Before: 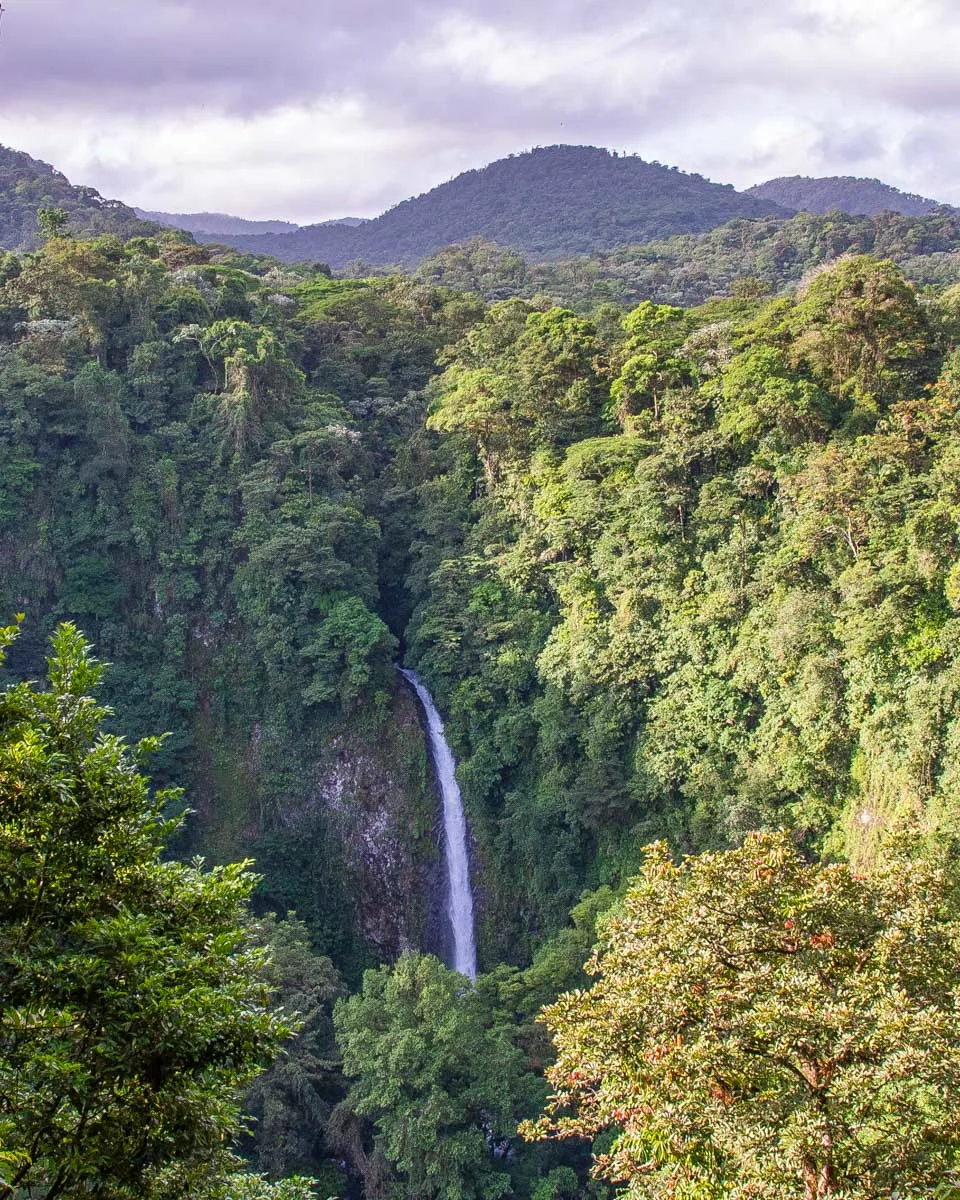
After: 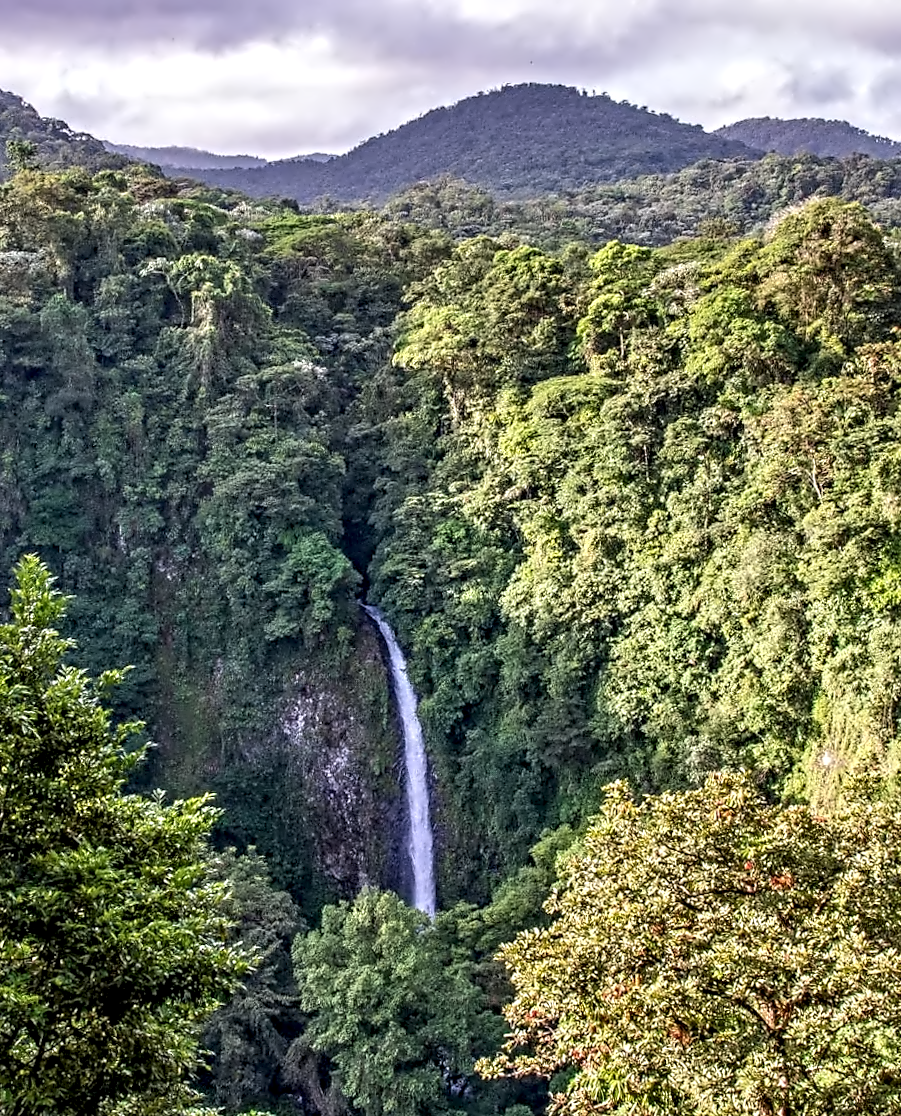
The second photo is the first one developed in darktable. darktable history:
rotate and perspective: rotation -1.24°, automatic cropping off
exposure: black level correction 0.002, compensate highlight preservation false
local contrast: shadows 94%
contrast equalizer: octaves 7, y [[0.5, 0.542, 0.583, 0.625, 0.667, 0.708], [0.5 ×6], [0.5 ×6], [0, 0.033, 0.067, 0.1, 0.133, 0.167], [0, 0.05, 0.1, 0.15, 0.2, 0.25]]
crop and rotate: angle -1.96°, left 3.097%, top 4.154%, right 1.586%, bottom 0.529%
